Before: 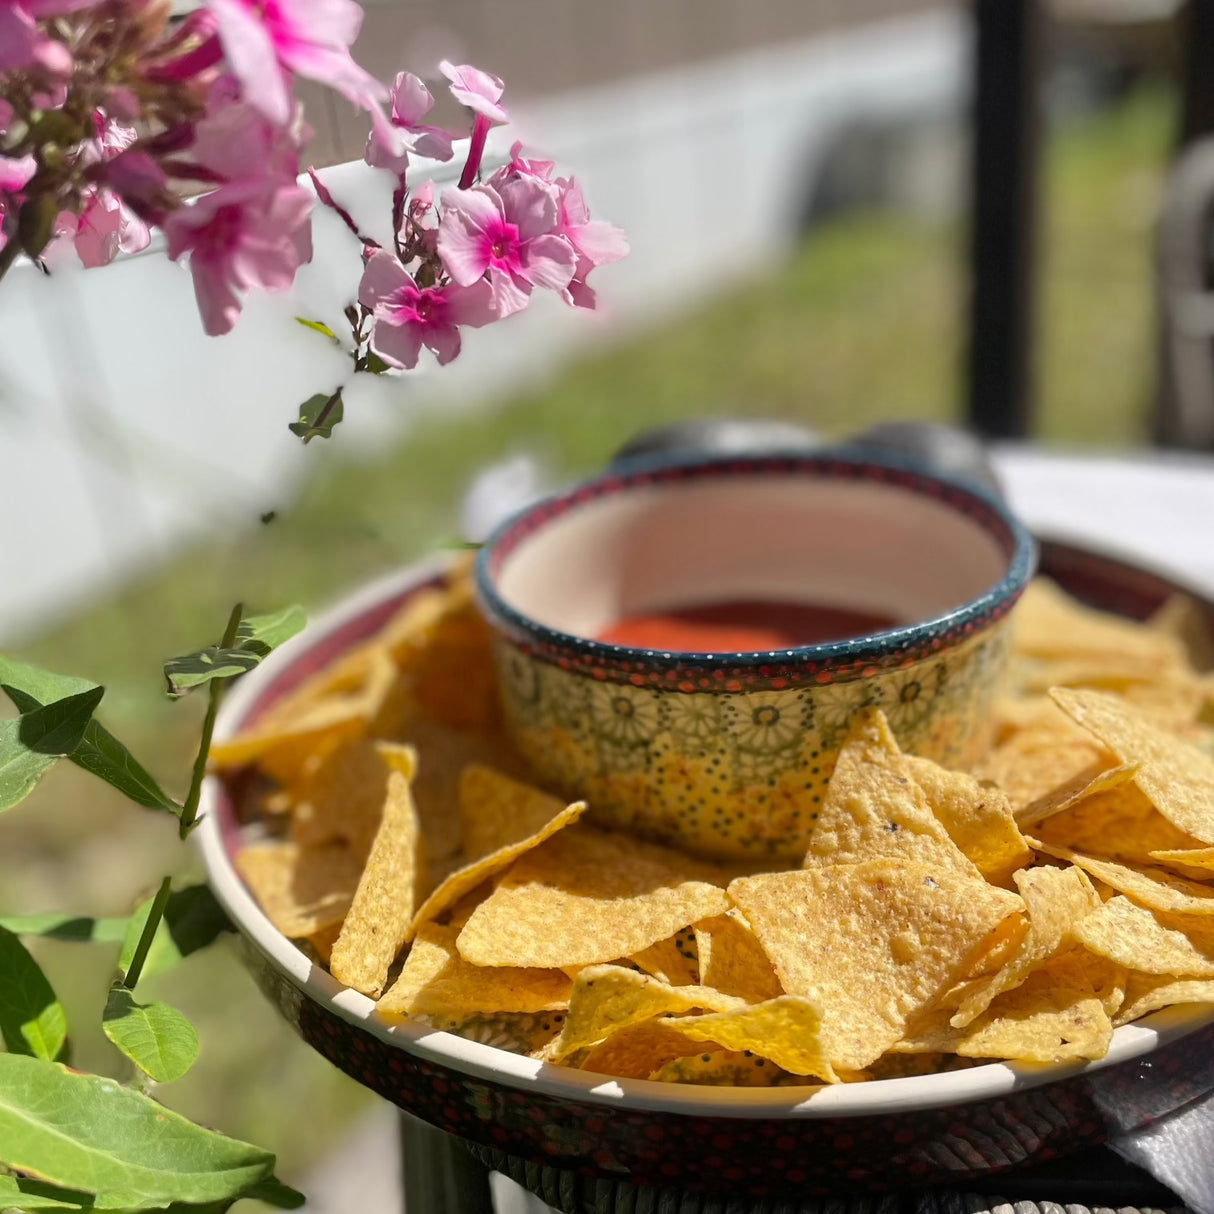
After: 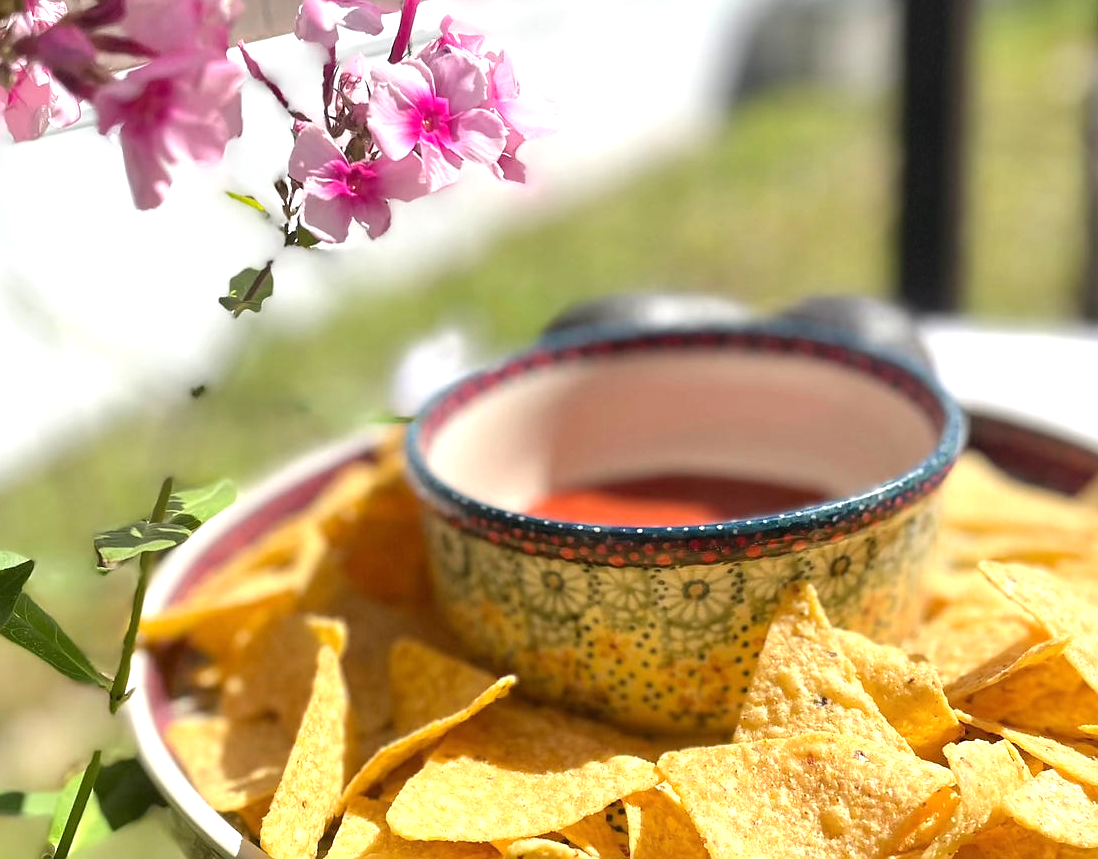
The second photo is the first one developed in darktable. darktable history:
sharpen: radius 0.987, threshold 1.065
crop: left 5.818%, top 10.395%, right 3.714%, bottom 18.843%
exposure: exposure 0.769 EV, compensate highlight preservation false
